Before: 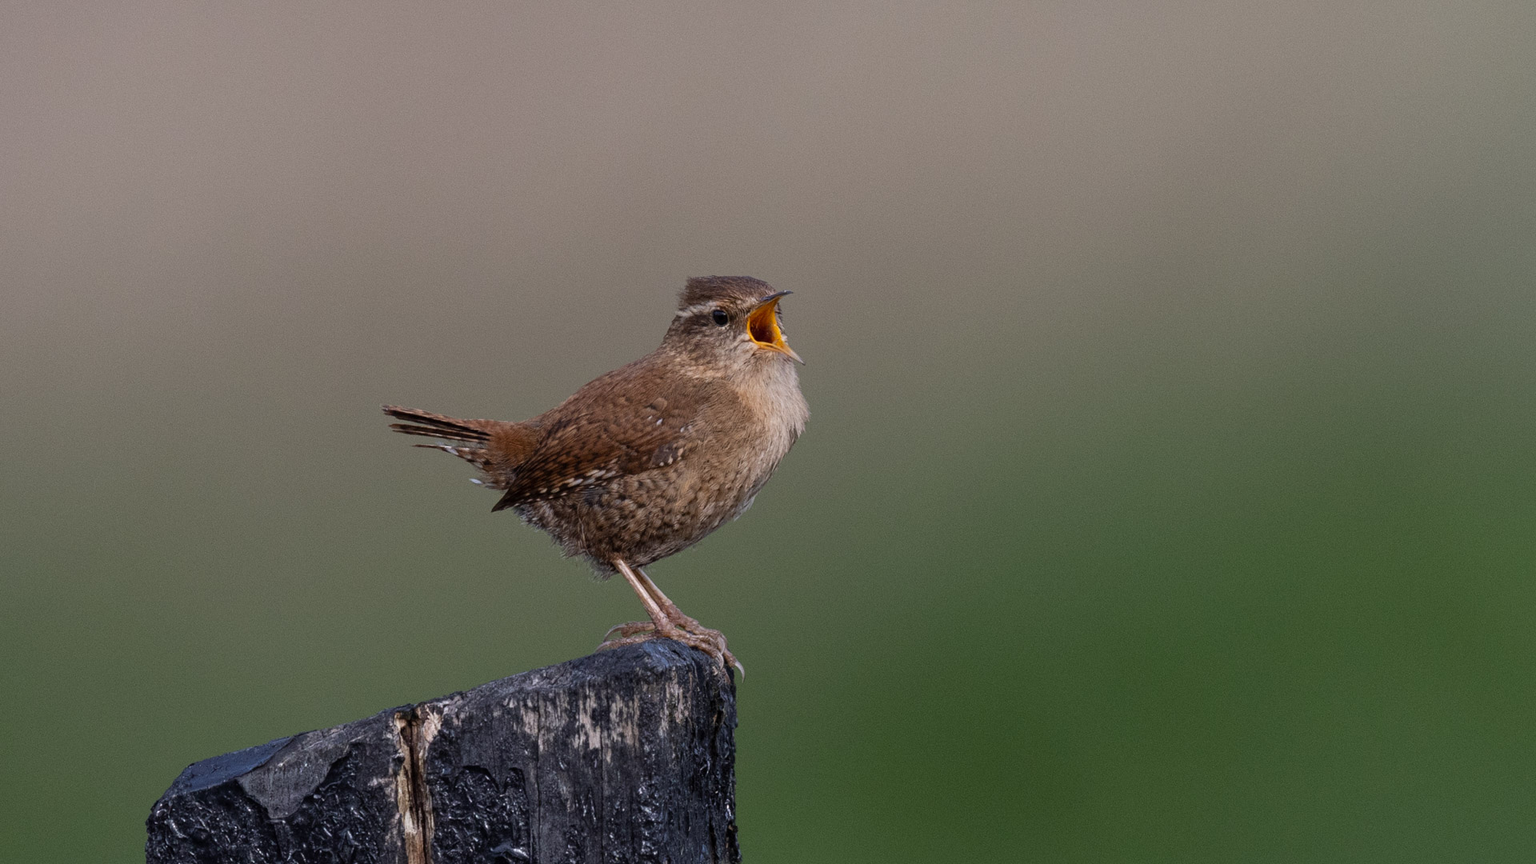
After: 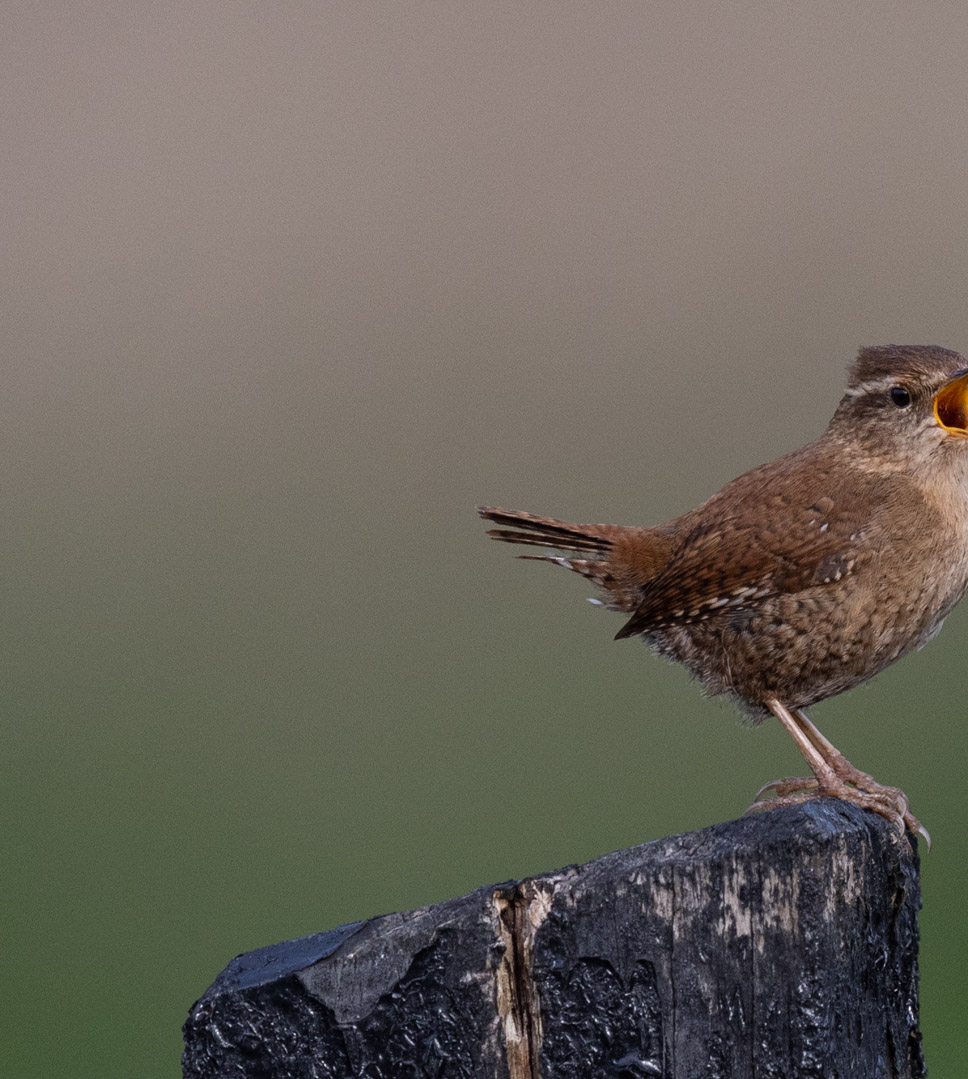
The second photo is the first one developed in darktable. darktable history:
crop and rotate: left 0.033%, top 0%, right 49.532%
